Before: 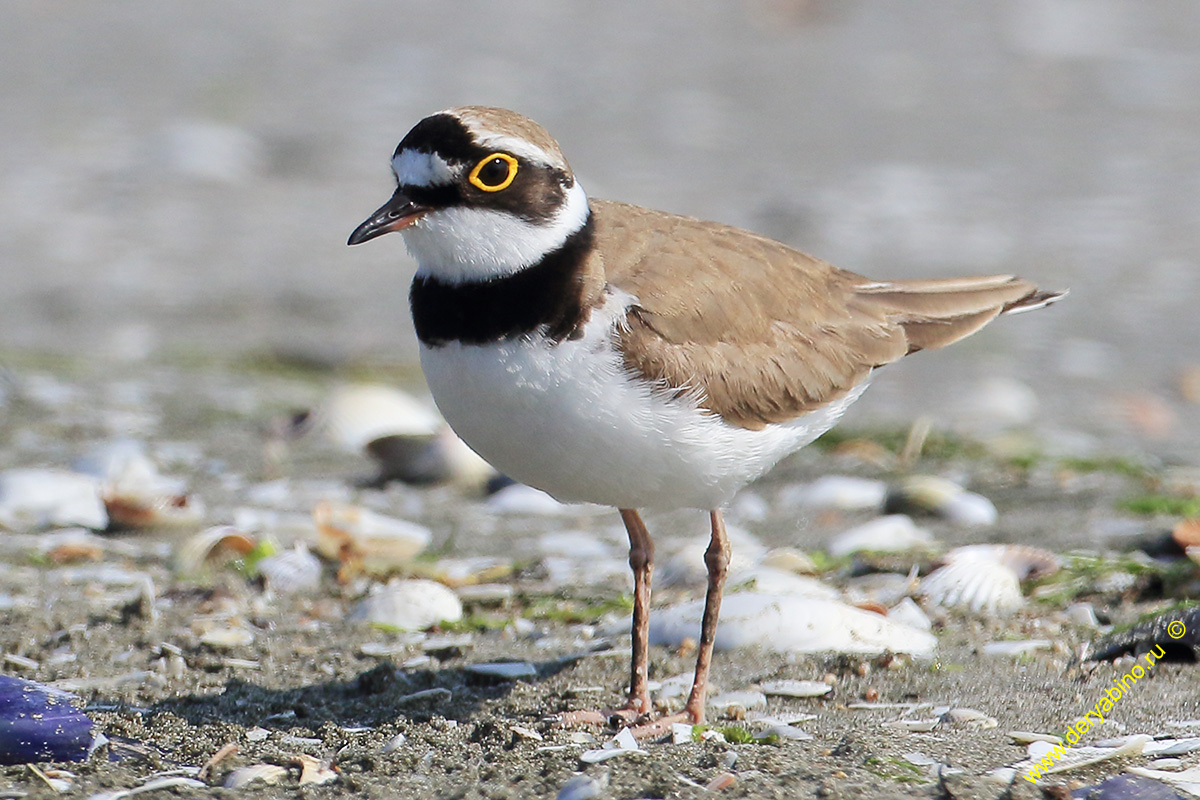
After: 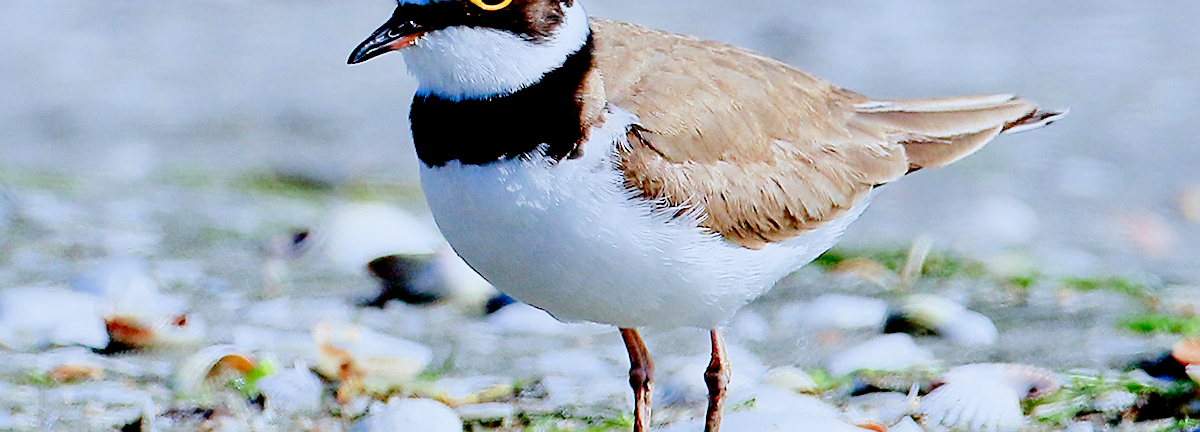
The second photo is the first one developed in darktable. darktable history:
tone equalizer: on, module defaults
crop and rotate: top 22.74%, bottom 23.177%
sharpen: on, module defaults
contrast brightness saturation: contrast 0.096, brightness -0.278, saturation 0.143
color calibration: x 0.381, y 0.391, temperature 4088.39 K
exposure: black level correction 0.033, exposure 0.91 EV, compensate exposure bias true, compensate highlight preservation false
filmic rgb: black relative exposure -5.11 EV, white relative exposure 3.99 EV, threshold 5.99 EV, hardness 2.9, contrast 1.3, enable highlight reconstruction true
tone curve: curves: ch0 [(0, 0) (0.004, 0.008) (0.077, 0.156) (0.169, 0.29) (0.774, 0.774) (1, 1)], color space Lab, linked channels, preserve colors none
